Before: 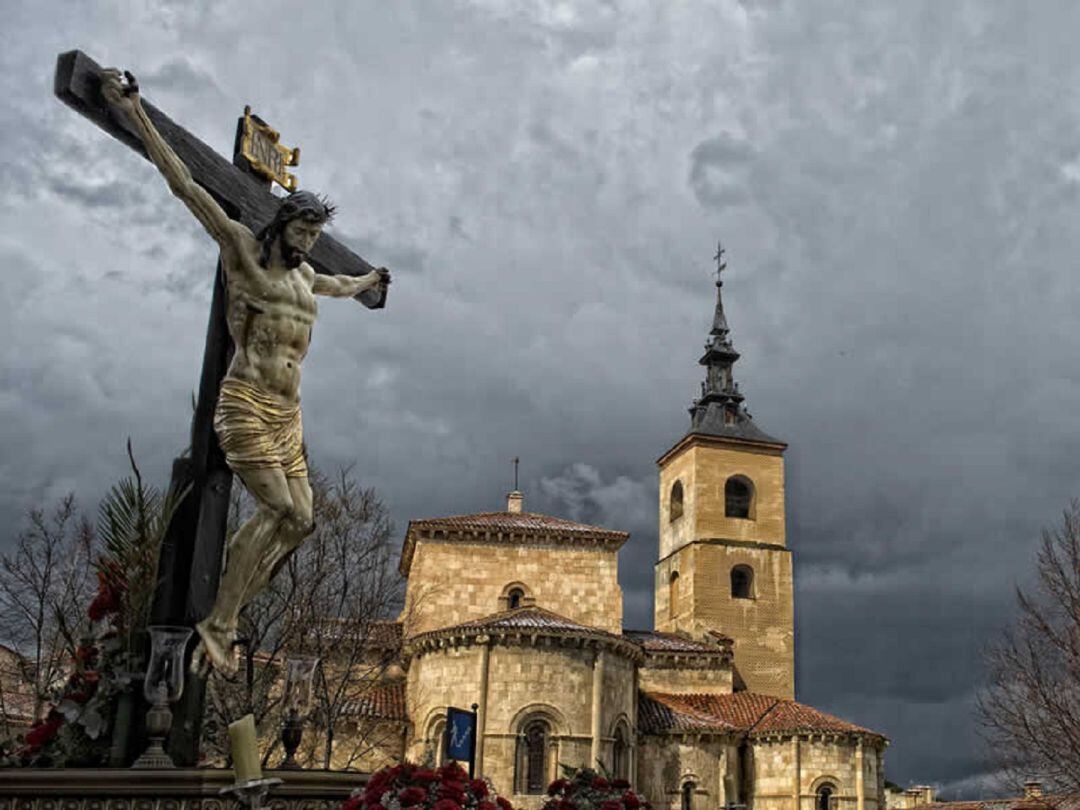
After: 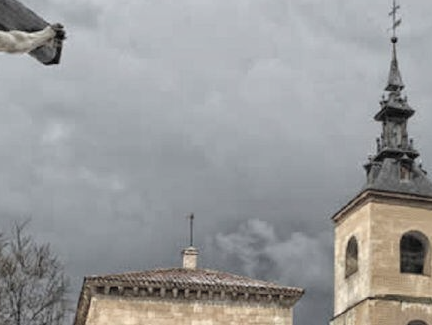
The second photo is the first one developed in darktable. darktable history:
contrast brightness saturation: brightness 0.183, saturation -0.481
crop: left 30.126%, top 30.244%, right 29.818%, bottom 29.623%
